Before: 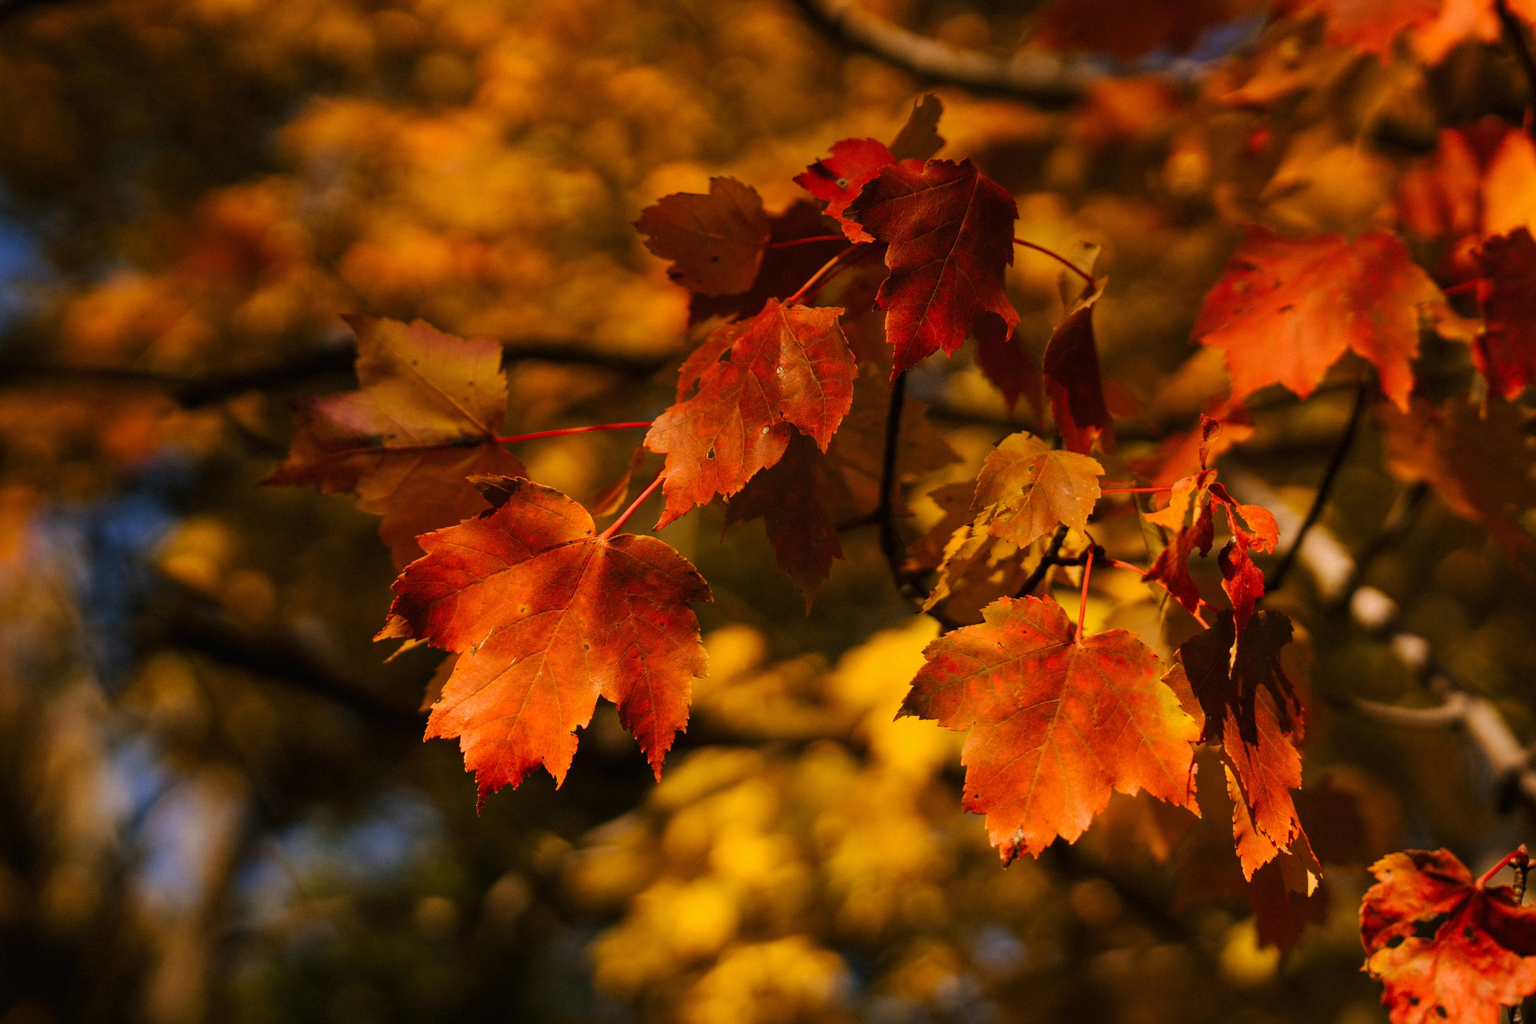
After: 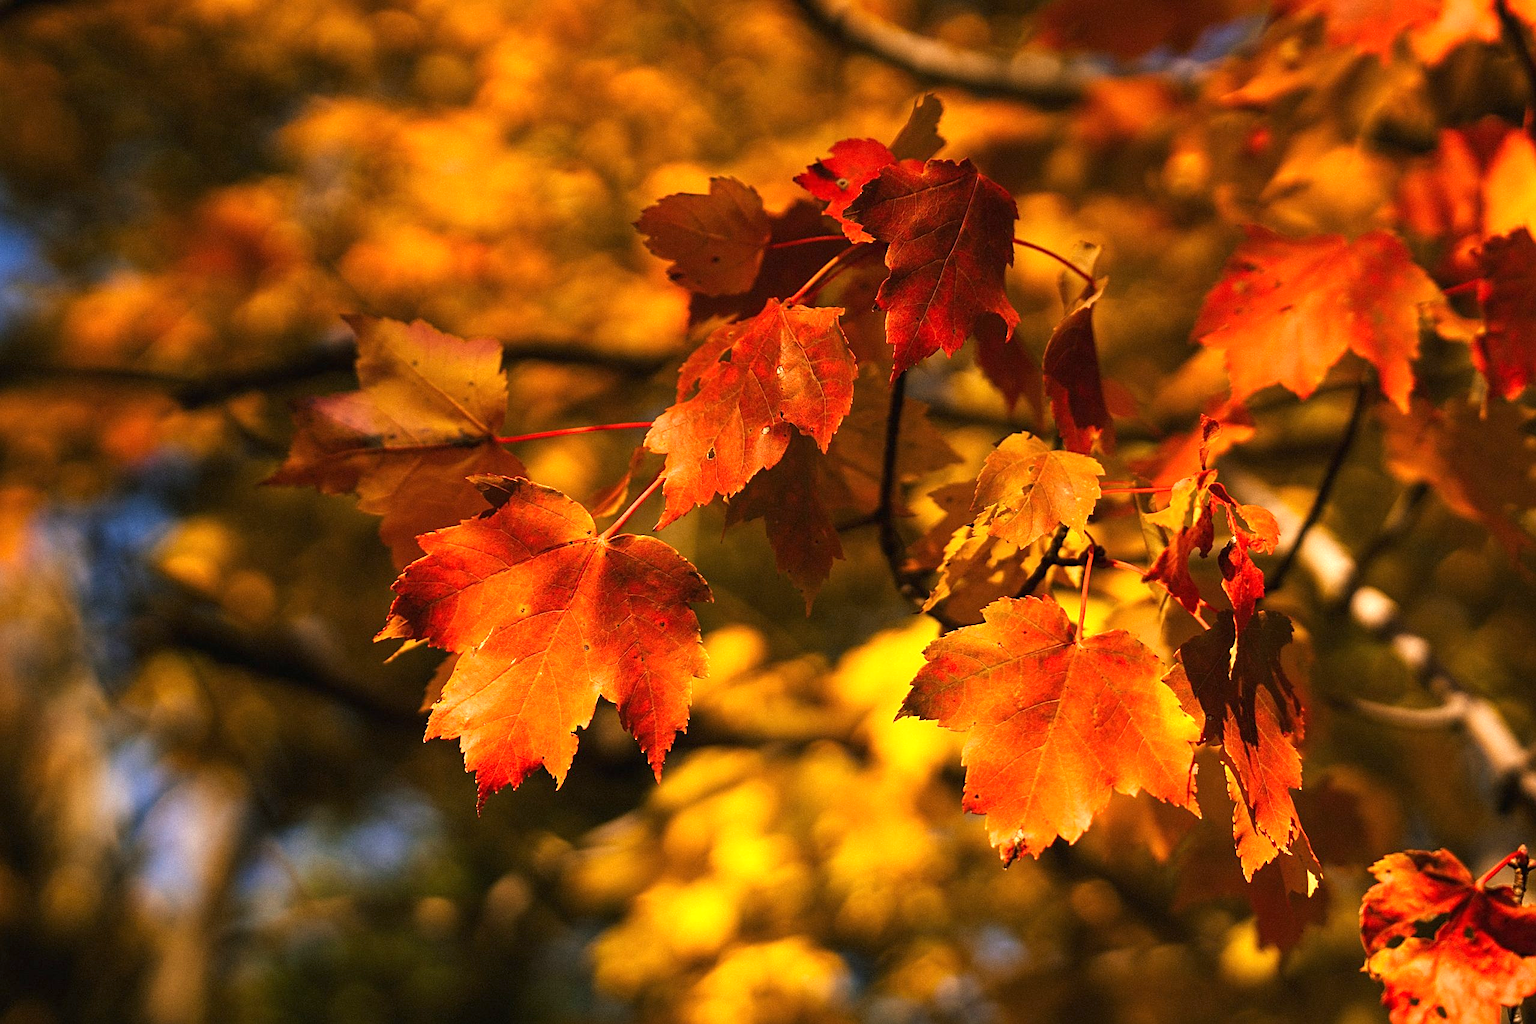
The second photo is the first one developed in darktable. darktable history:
exposure: black level correction 0, exposure 0.95 EV, compensate highlight preservation false
sharpen: on, module defaults
